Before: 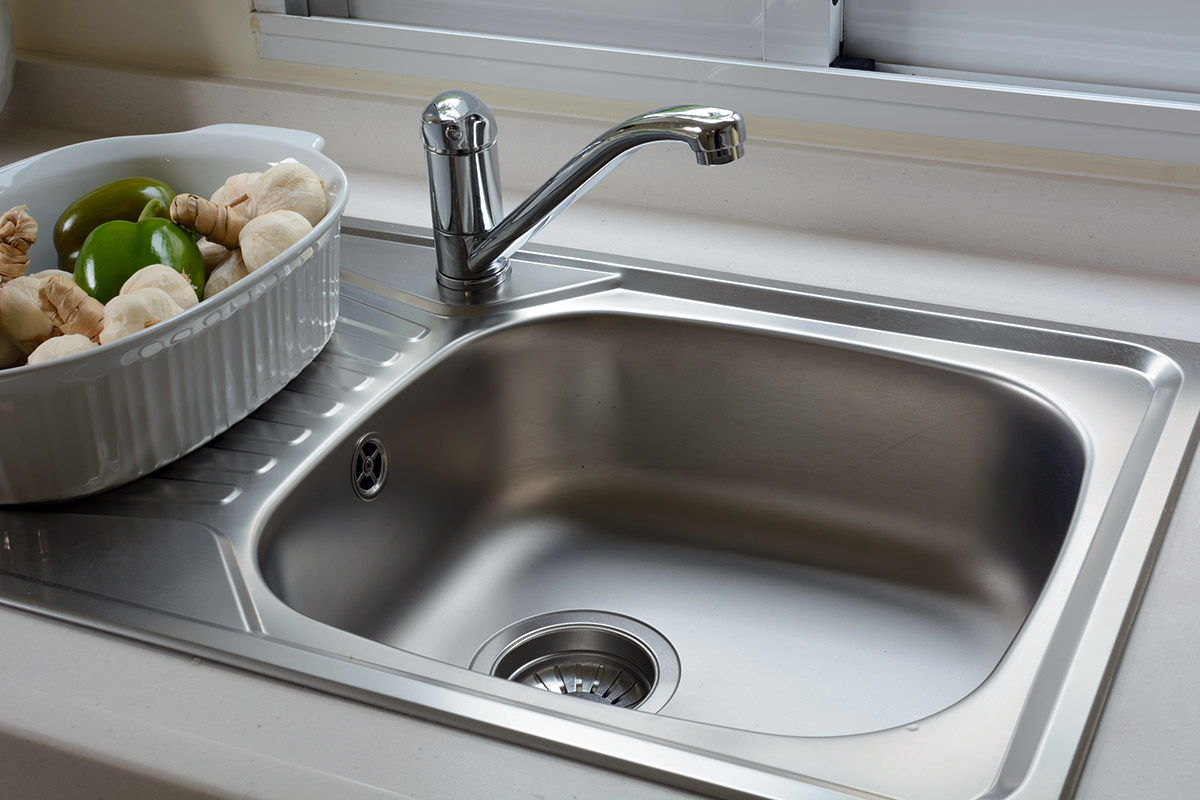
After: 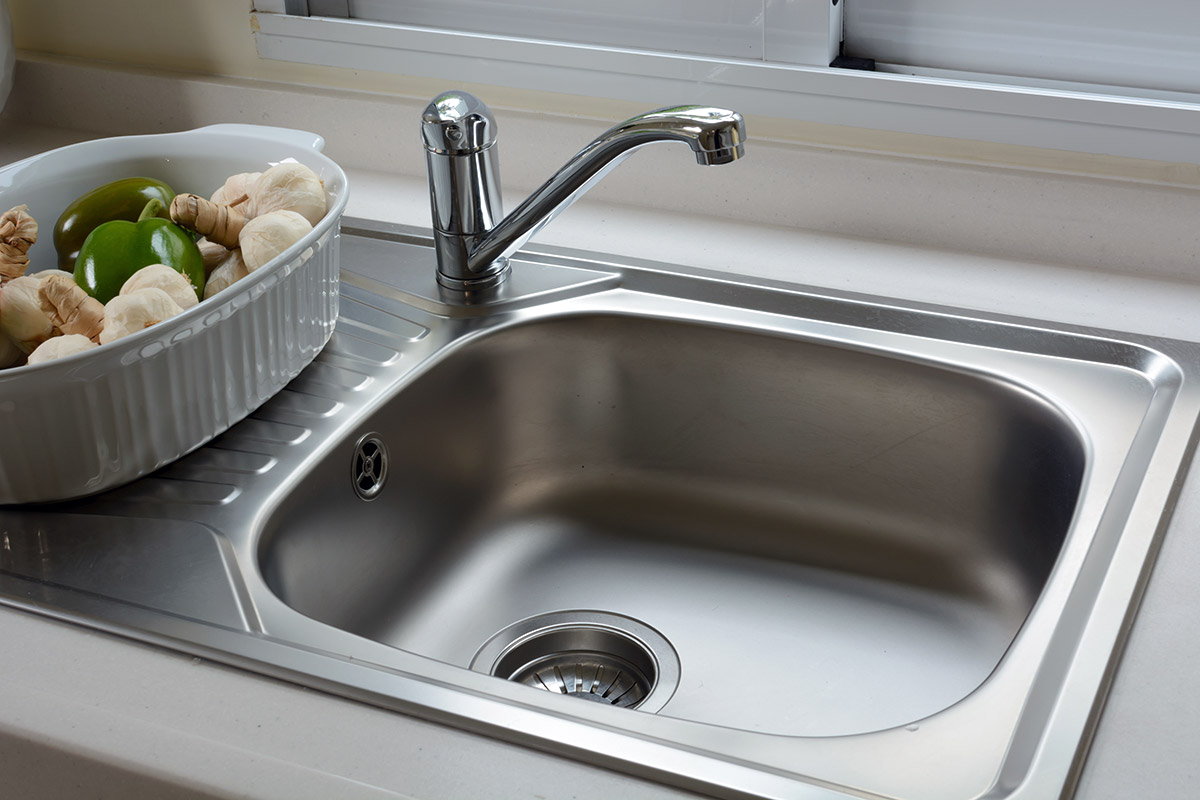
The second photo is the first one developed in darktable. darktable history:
shadows and highlights: shadows -10, white point adjustment 1.5, highlights 10
rotate and perspective: automatic cropping original format, crop left 0, crop top 0
